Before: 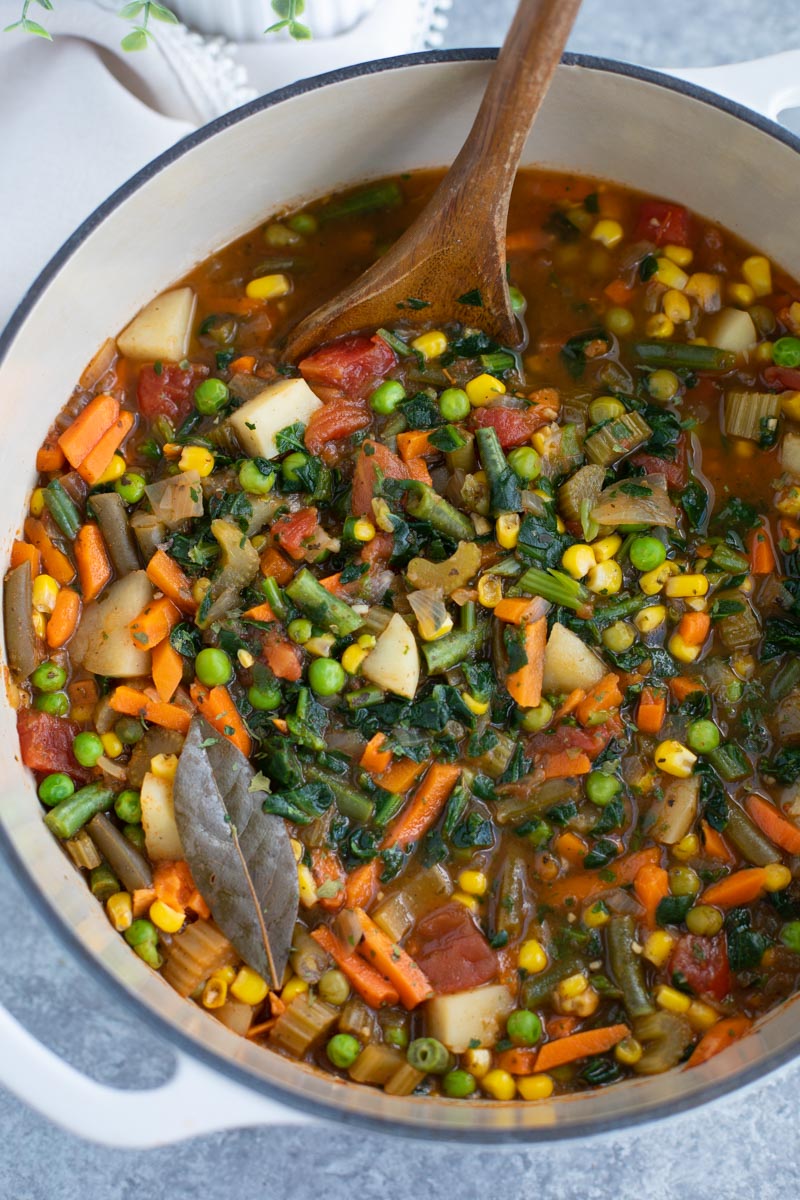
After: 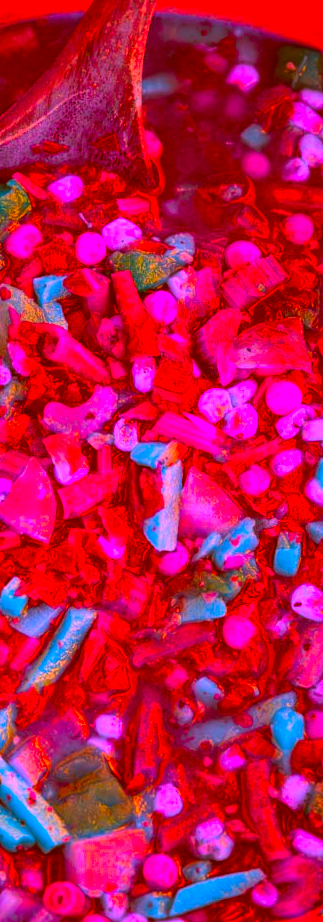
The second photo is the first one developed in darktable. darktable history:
exposure: exposure -0.115 EV, compensate highlight preservation false
local contrast: highlights 75%, shadows 55%, detail 176%, midtone range 0.213
color correction: highlights a* -39.09, highlights b* -39.68, shadows a* -39.41, shadows b* -39.23, saturation -2.96
crop: left 45.591%, top 13.024%, right 13.93%, bottom 10.14%
haze removal: compatibility mode true, adaptive false
shadows and highlights: shadows 32.24, highlights -32.03, soften with gaussian
tone equalizer: on, module defaults
